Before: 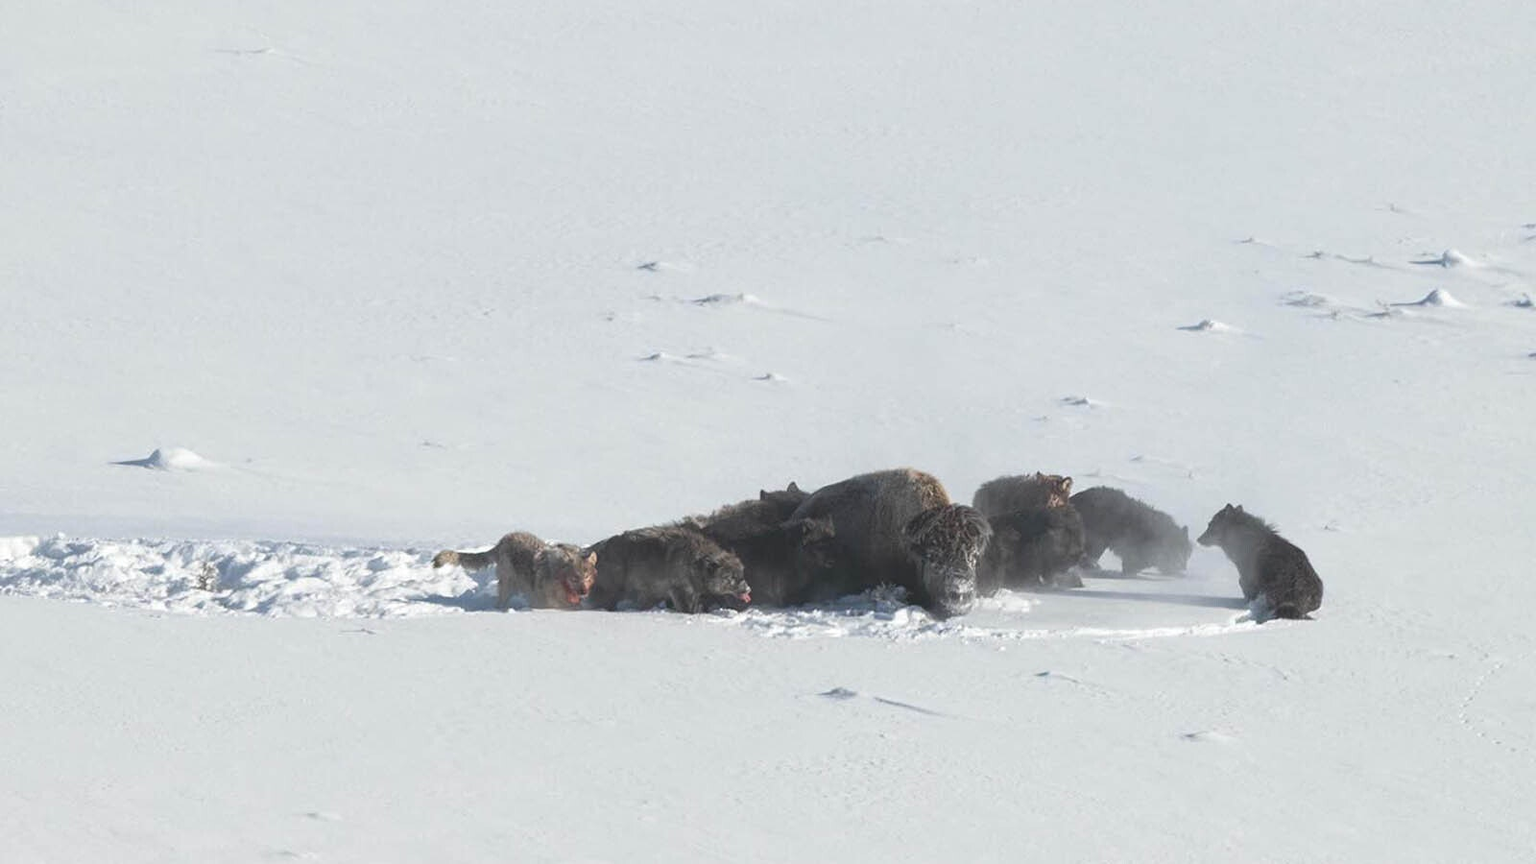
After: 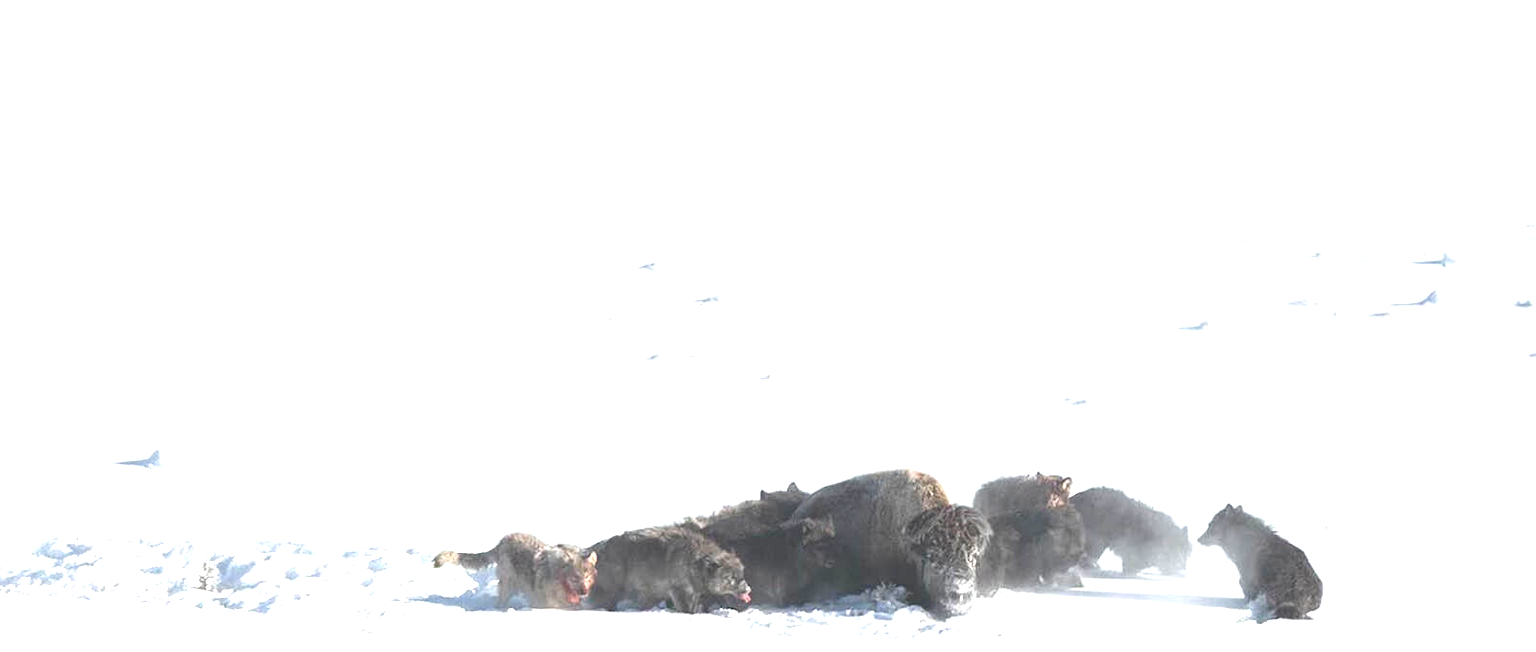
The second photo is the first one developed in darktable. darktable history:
exposure: black level correction 0, exposure 1.2 EV, compensate highlight preservation false
crop: bottom 24.429%
